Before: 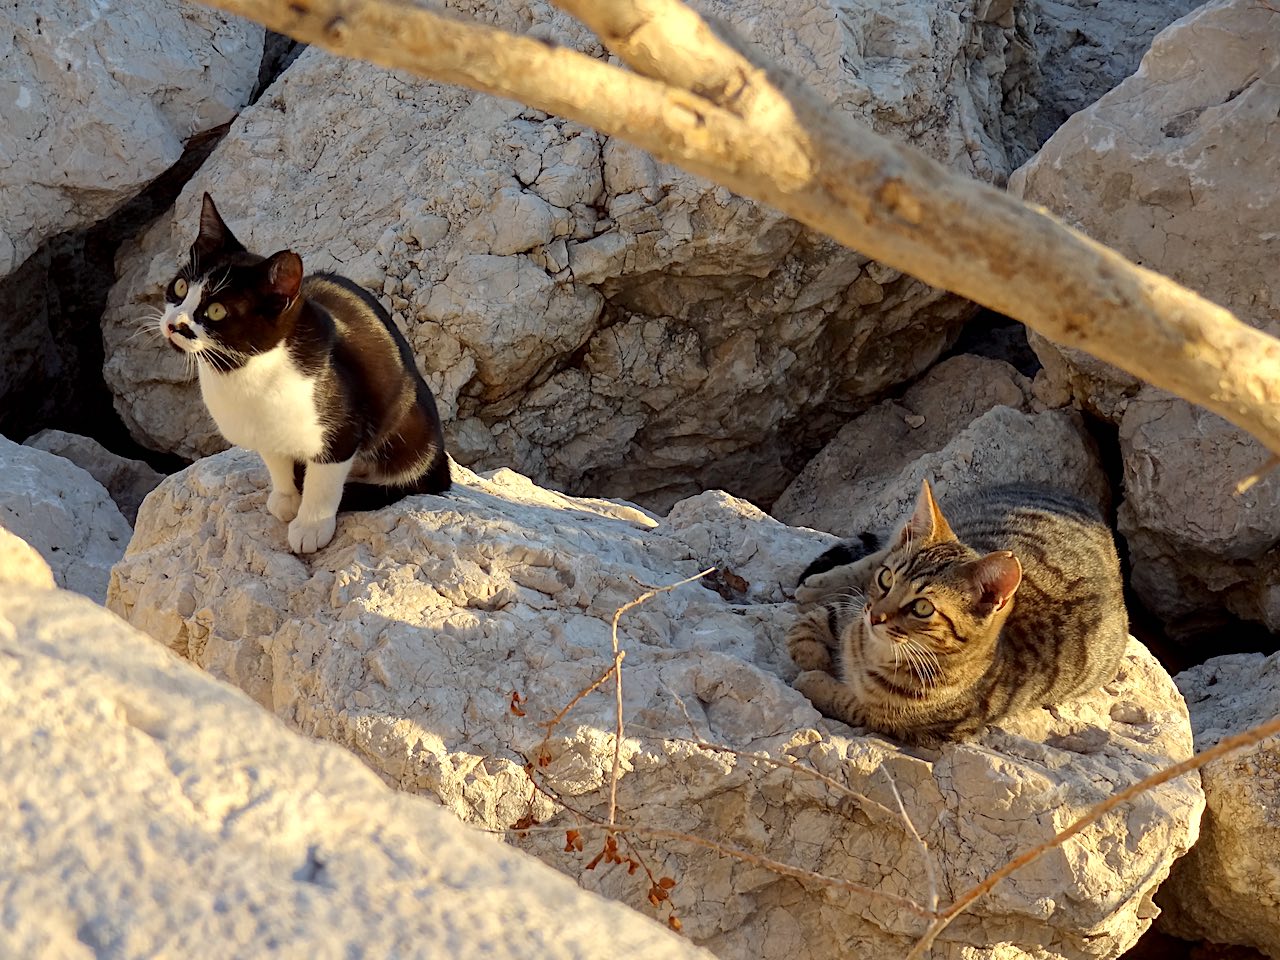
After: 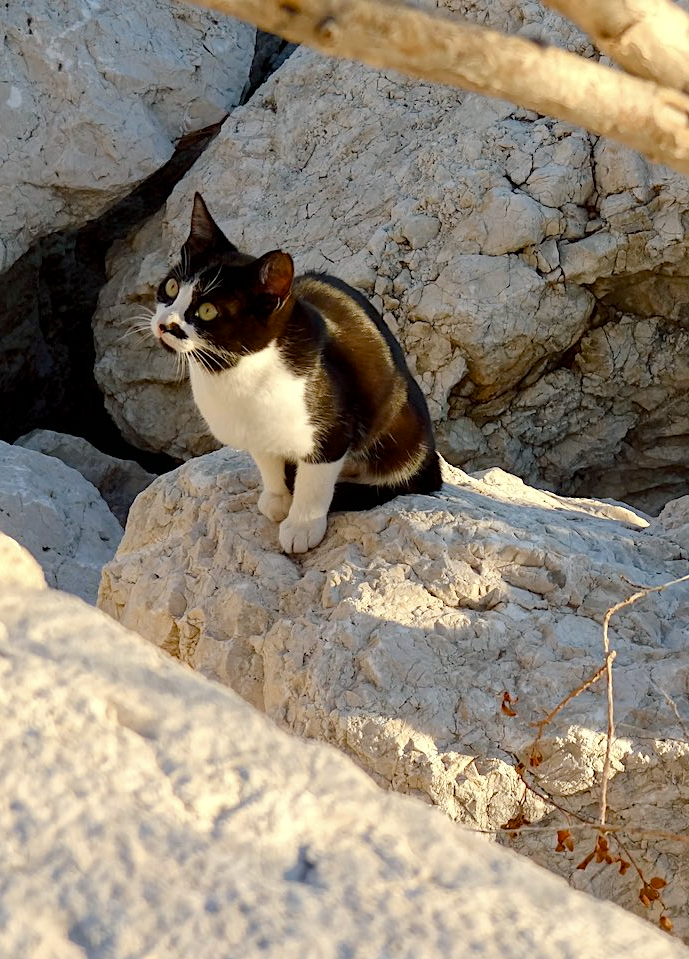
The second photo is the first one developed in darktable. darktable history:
color balance rgb: shadows lift › luminance -7.705%, shadows lift › chroma 2.442%, shadows lift › hue 166.05°, perceptual saturation grading › global saturation 20%, perceptual saturation grading › highlights -48.913%, perceptual saturation grading › shadows 25.826%
crop: left 0.748%, right 45.422%, bottom 0.087%
